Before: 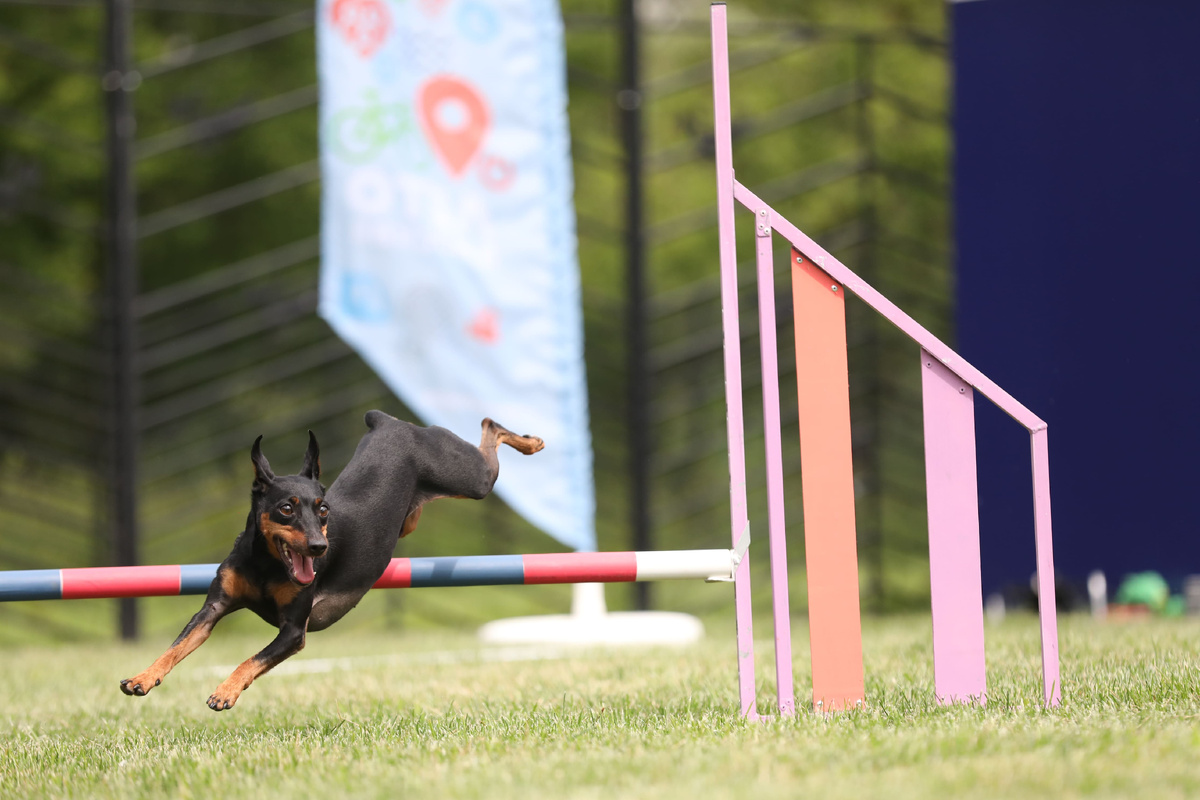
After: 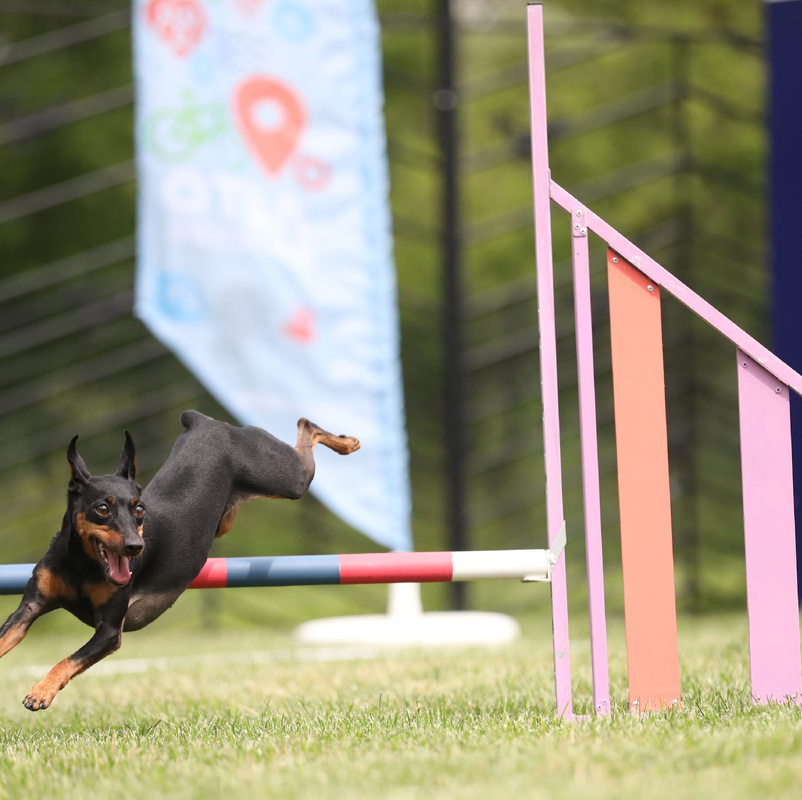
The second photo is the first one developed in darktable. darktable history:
crop: left 15.369%, right 17.757%
